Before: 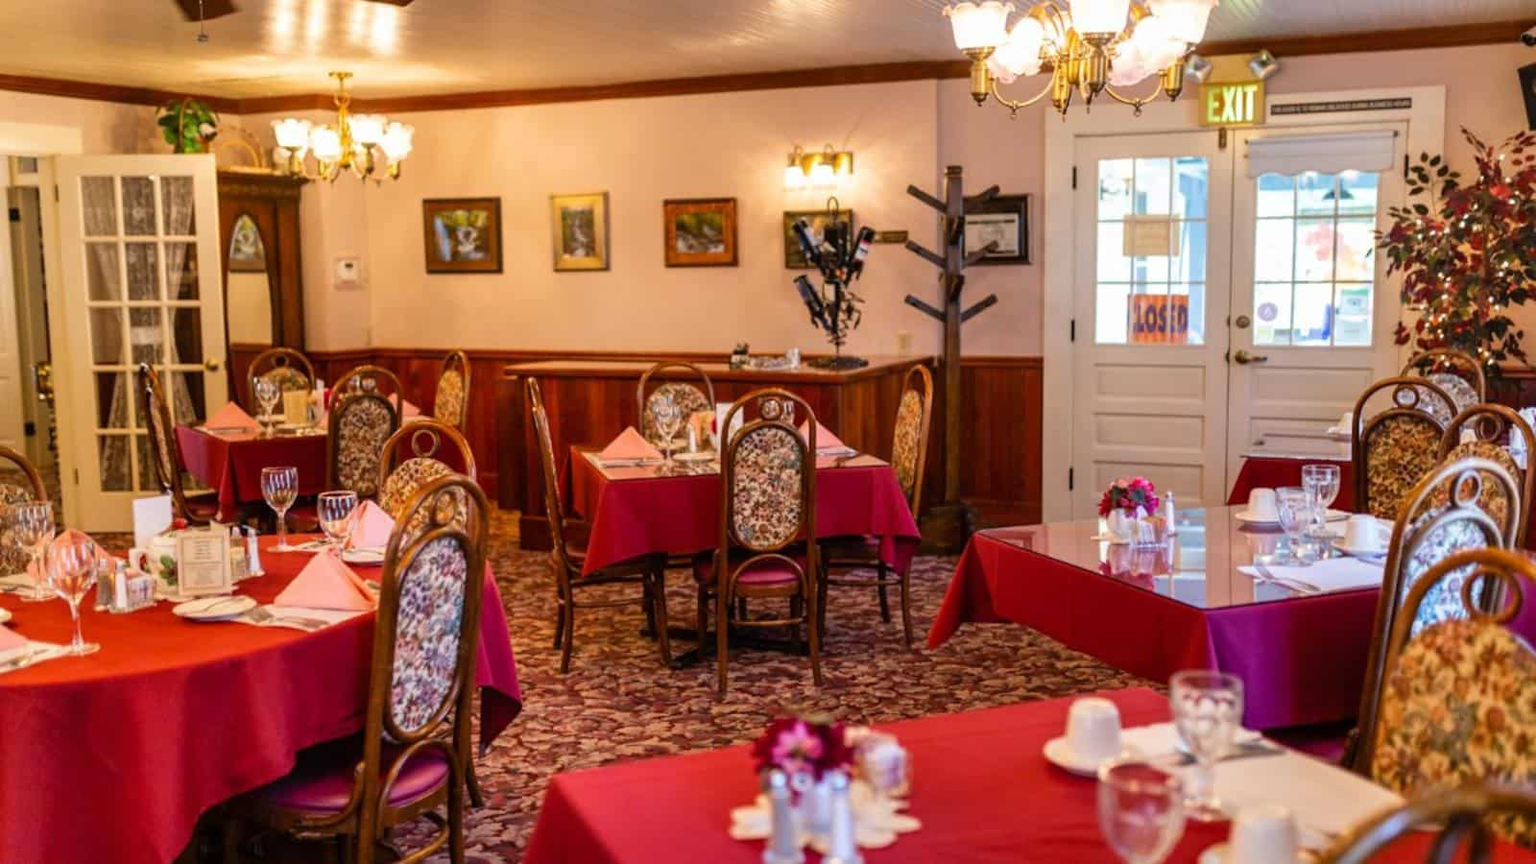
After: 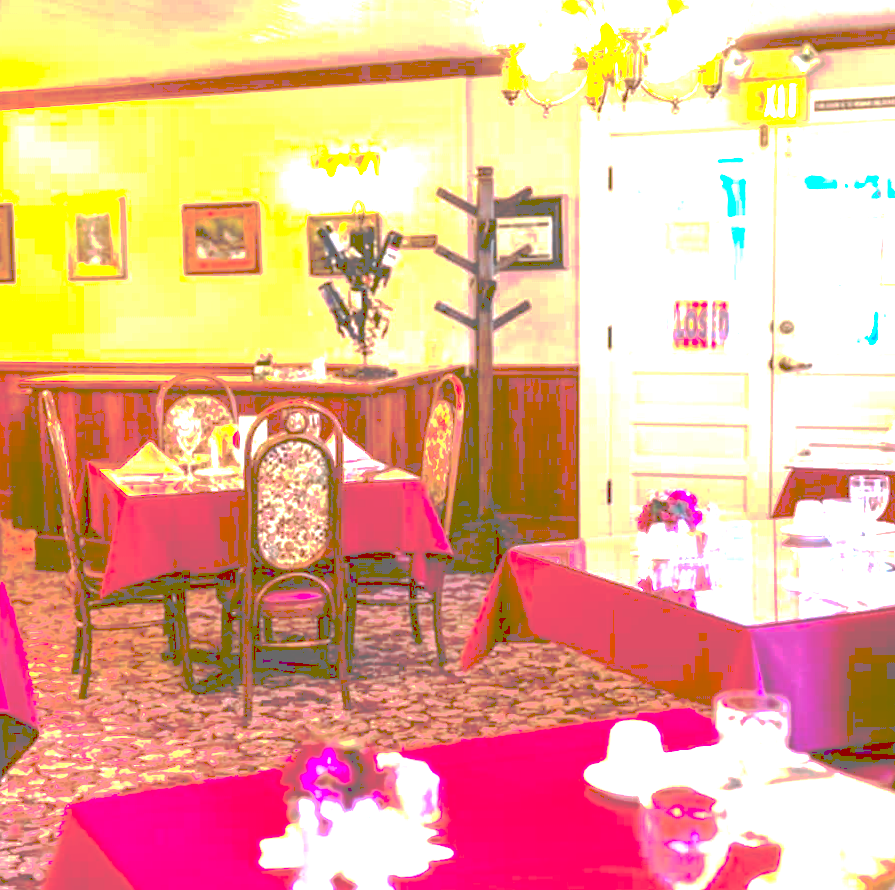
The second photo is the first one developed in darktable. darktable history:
rotate and perspective: rotation -0.45°, automatic cropping original format, crop left 0.008, crop right 0.992, crop top 0.012, crop bottom 0.988
crop: left 31.458%, top 0%, right 11.876%
exposure: exposure 2.25 EV, compensate highlight preservation false
tone curve: curves: ch0 [(0, 0) (0.003, 0.439) (0.011, 0.439) (0.025, 0.439) (0.044, 0.439) (0.069, 0.439) (0.1, 0.439) (0.136, 0.44) (0.177, 0.444) (0.224, 0.45) (0.277, 0.462) (0.335, 0.487) (0.399, 0.528) (0.468, 0.577) (0.543, 0.621) (0.623, 0.669) (0.709, 0.715) (0.801, 0.764) (0.898, 0.804) (1, 1)], preserve colors none
contrast brightness saturation: contrast 0.12, brightness -0.12, saturation 0.2
